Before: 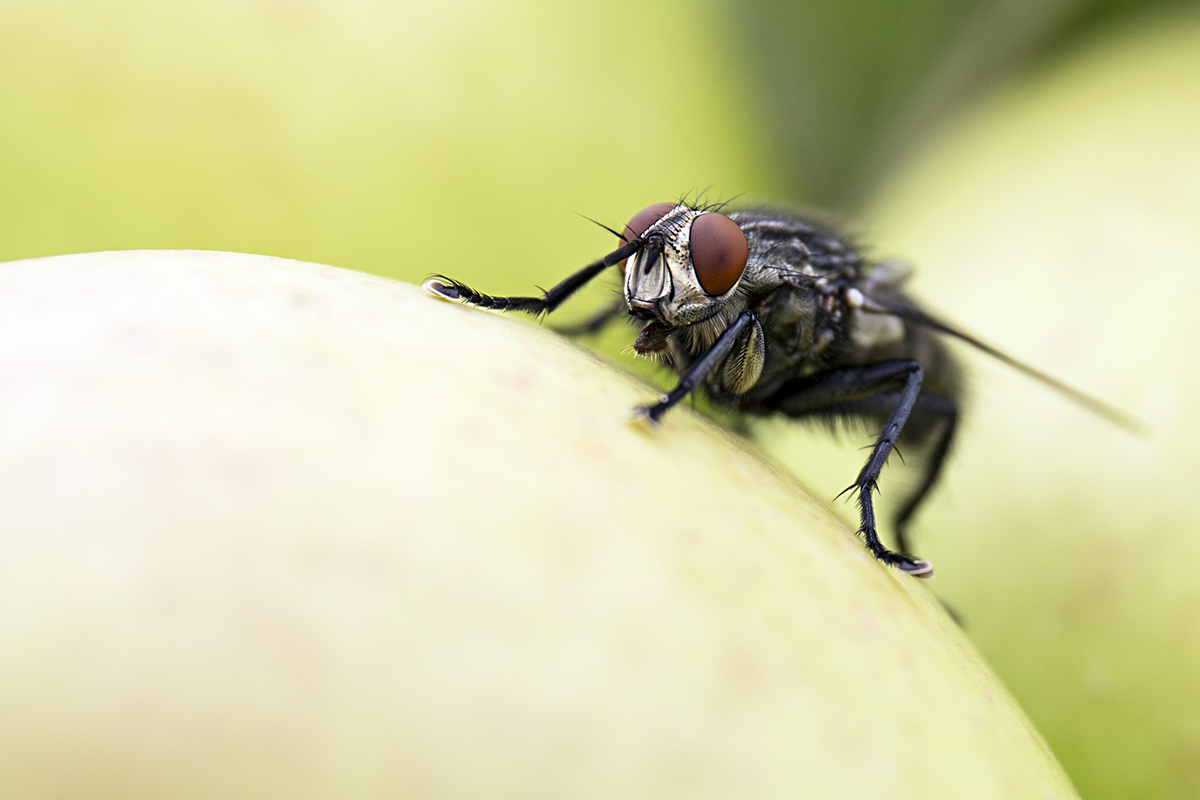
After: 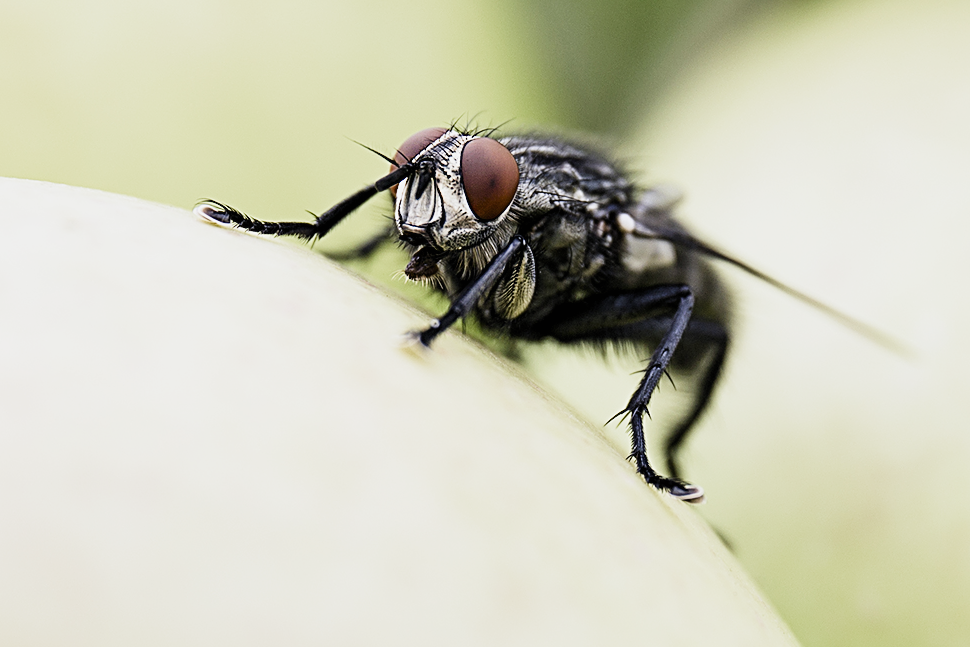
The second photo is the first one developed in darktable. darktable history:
sharpen: on, module defaults
crop: left 19.102%, top 9.485%, right 0%, bottom 9.622%
filmic rgb: black relative exposure -7.65 EV, white relative exposure 4.56 EV, threshold 2.95 EV, hardness 3.61, contrast 1.06, preserve chrominance RGB euclidean norm (legacy), color science v4 (2020), enable highlight reconstruction true
contrast brightness saturation: contrast 0.24, brightness 0.089
